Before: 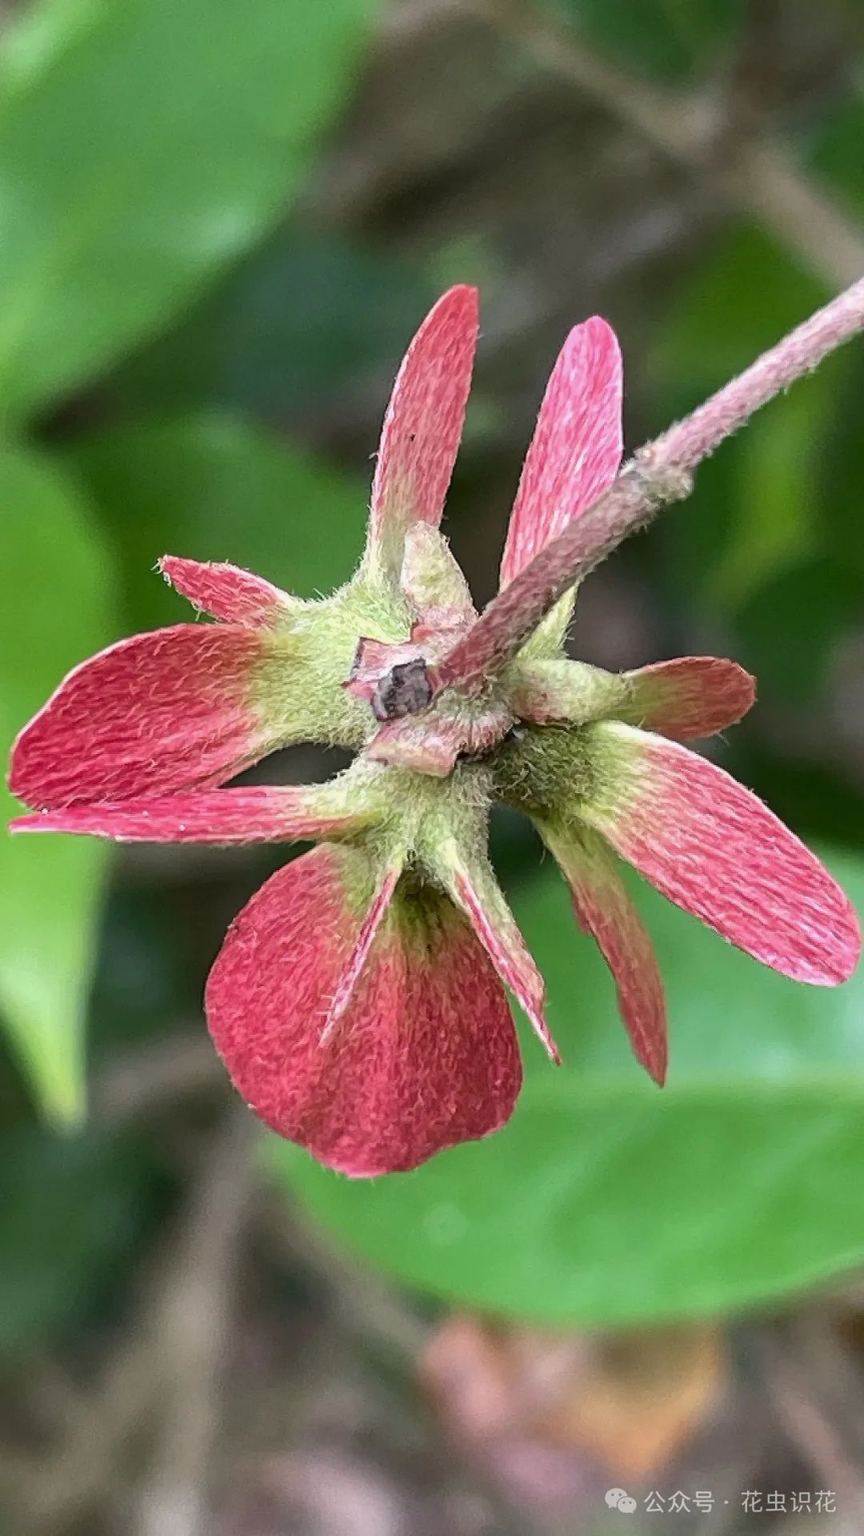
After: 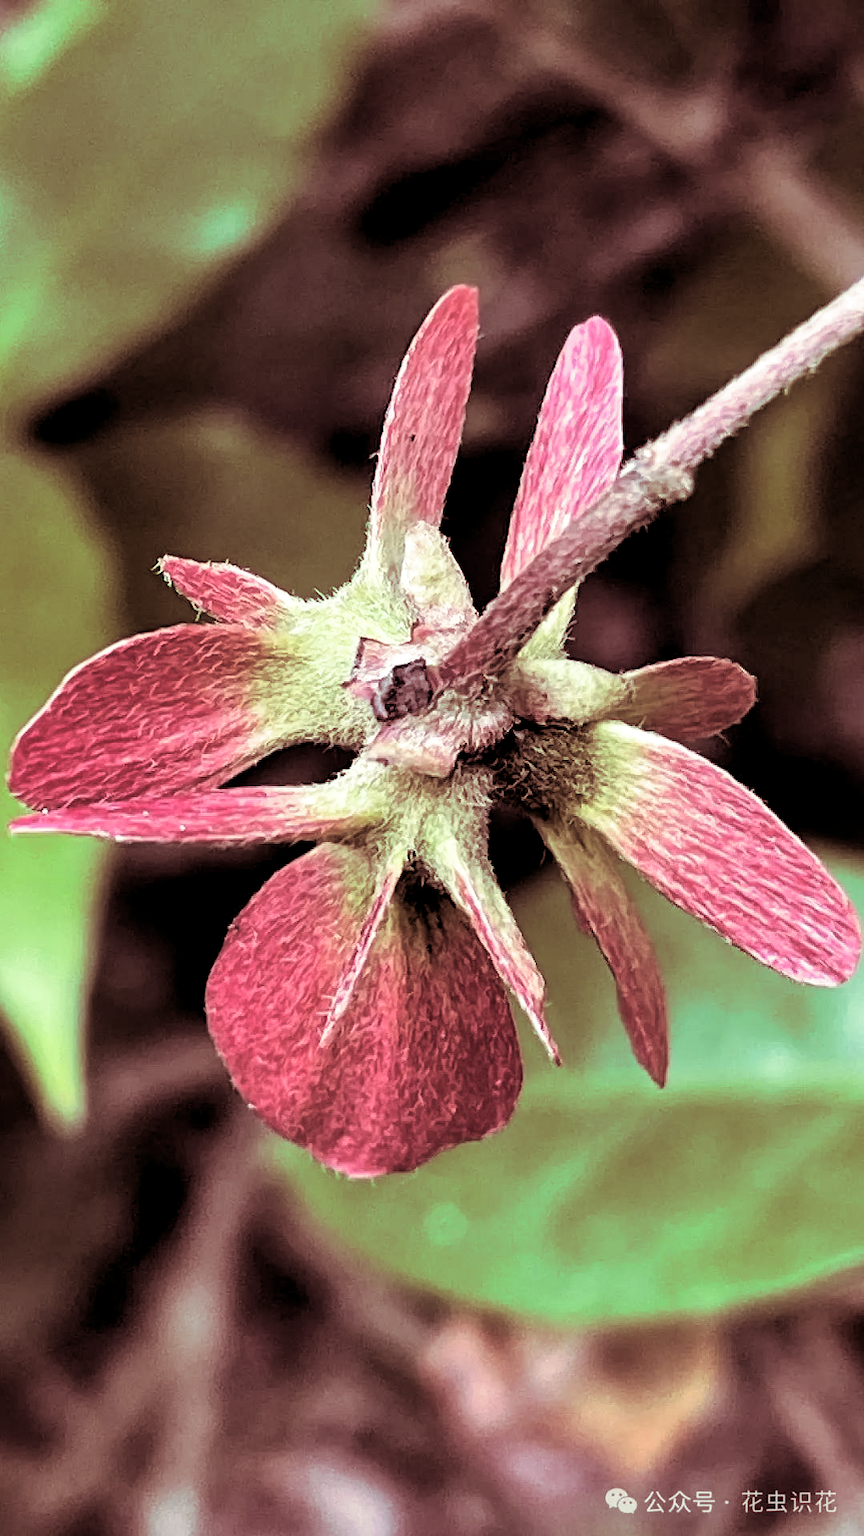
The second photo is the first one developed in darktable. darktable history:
filmic rgb: black relative exposure -3.64 EV, white relative exposure 2.44 EV, hardness 3.29
split-toning: compress 20%
local contrast: mode bilateral grid, contrast 25, coarseness 50, detail 123%, midtone range 0.2
